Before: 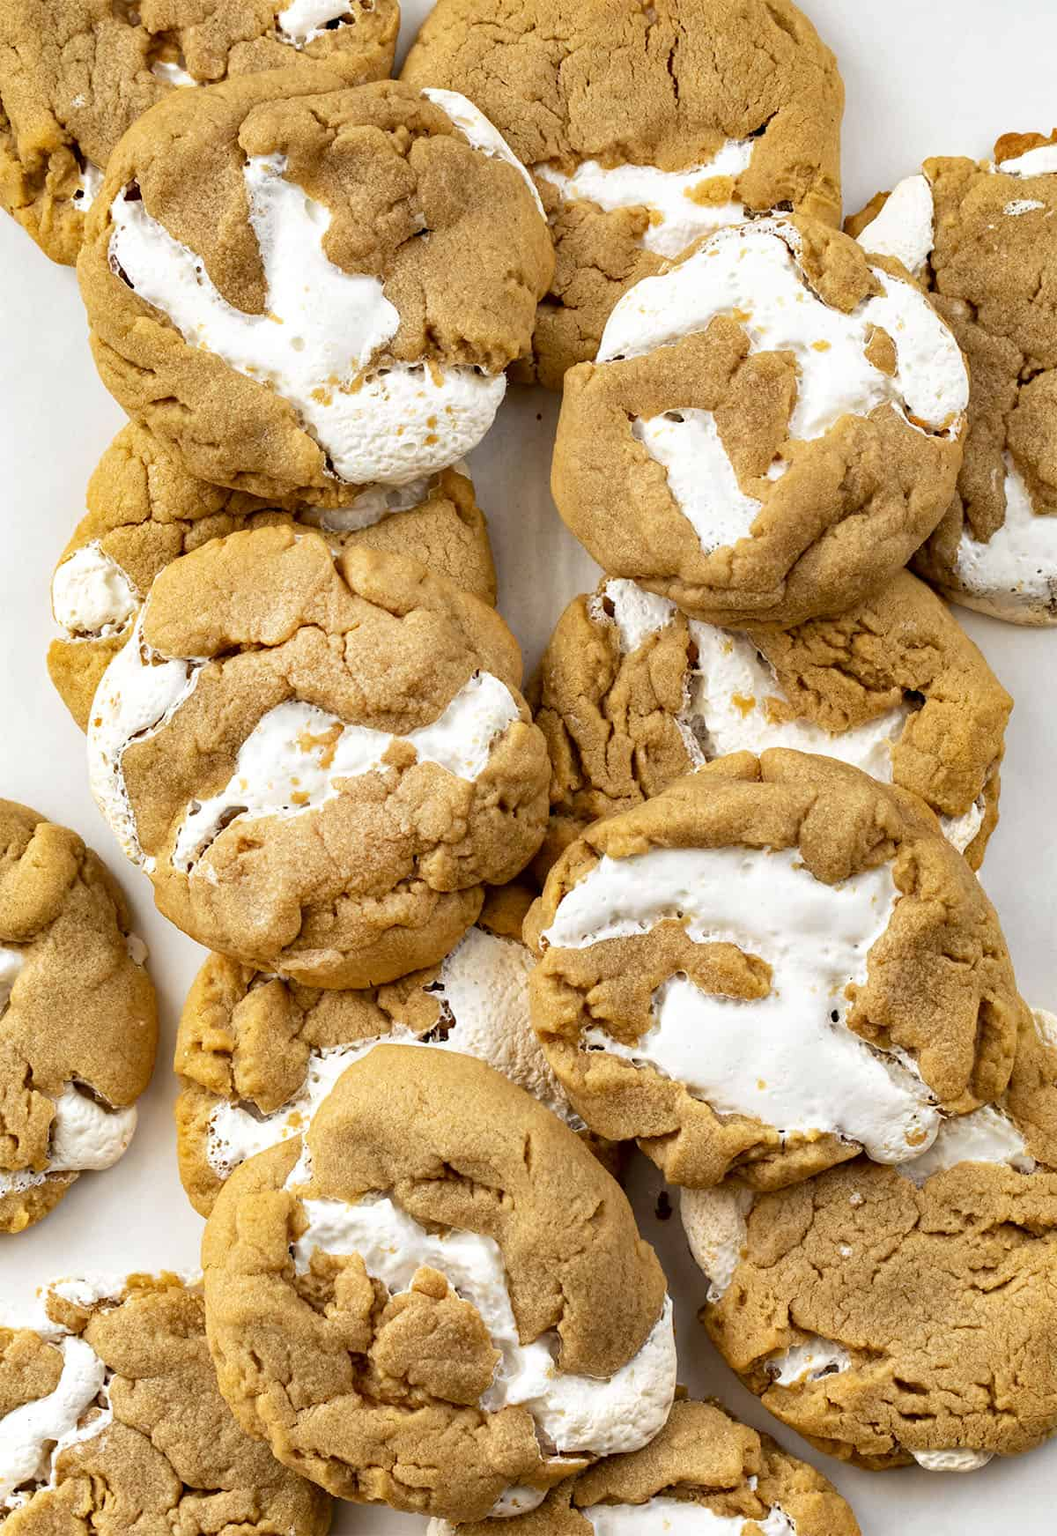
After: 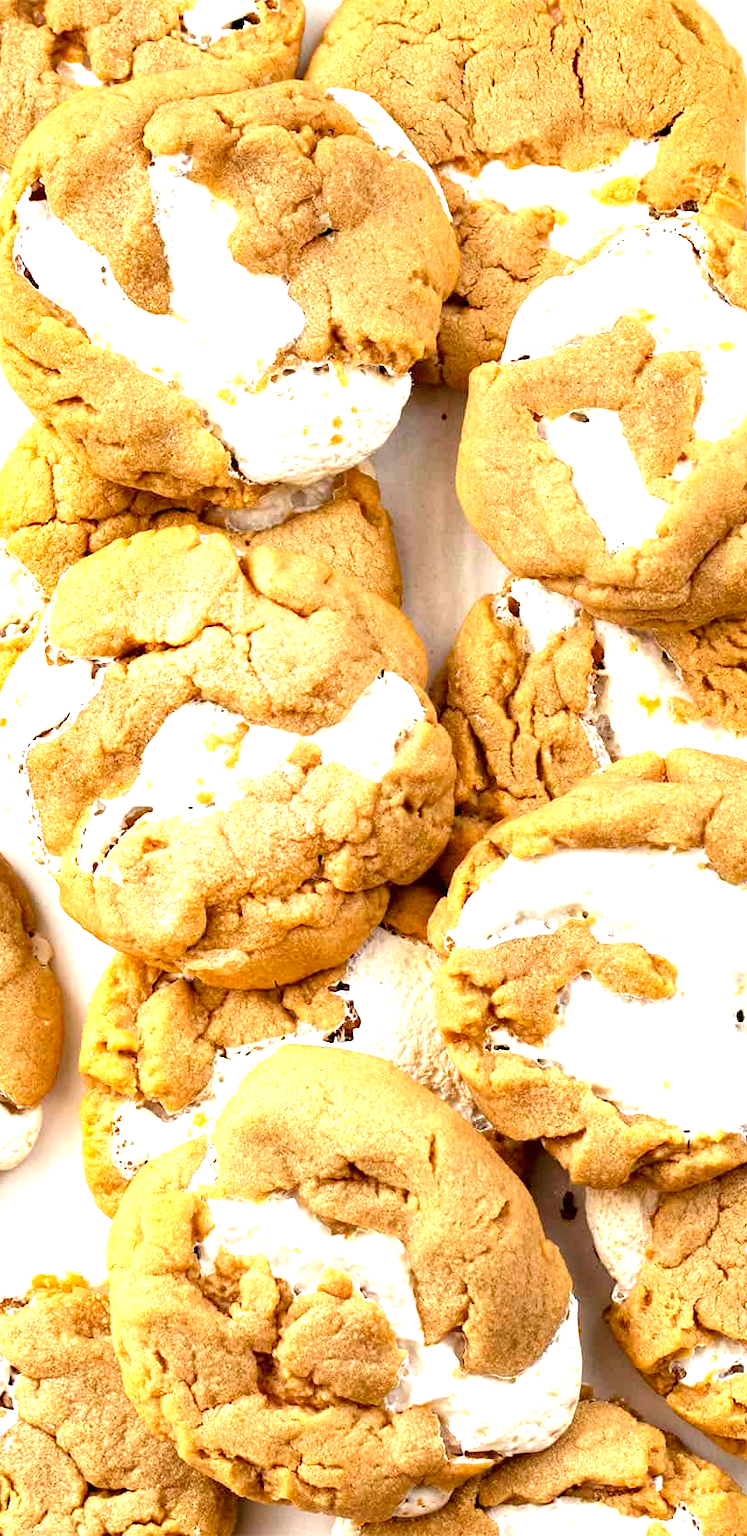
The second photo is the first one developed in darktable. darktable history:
crop and rotate: left 9.062%, right 20.204%
exposure: black level correction 0, exposure 1 EV, compensate exposure bias true, compensate highlight preservation false
